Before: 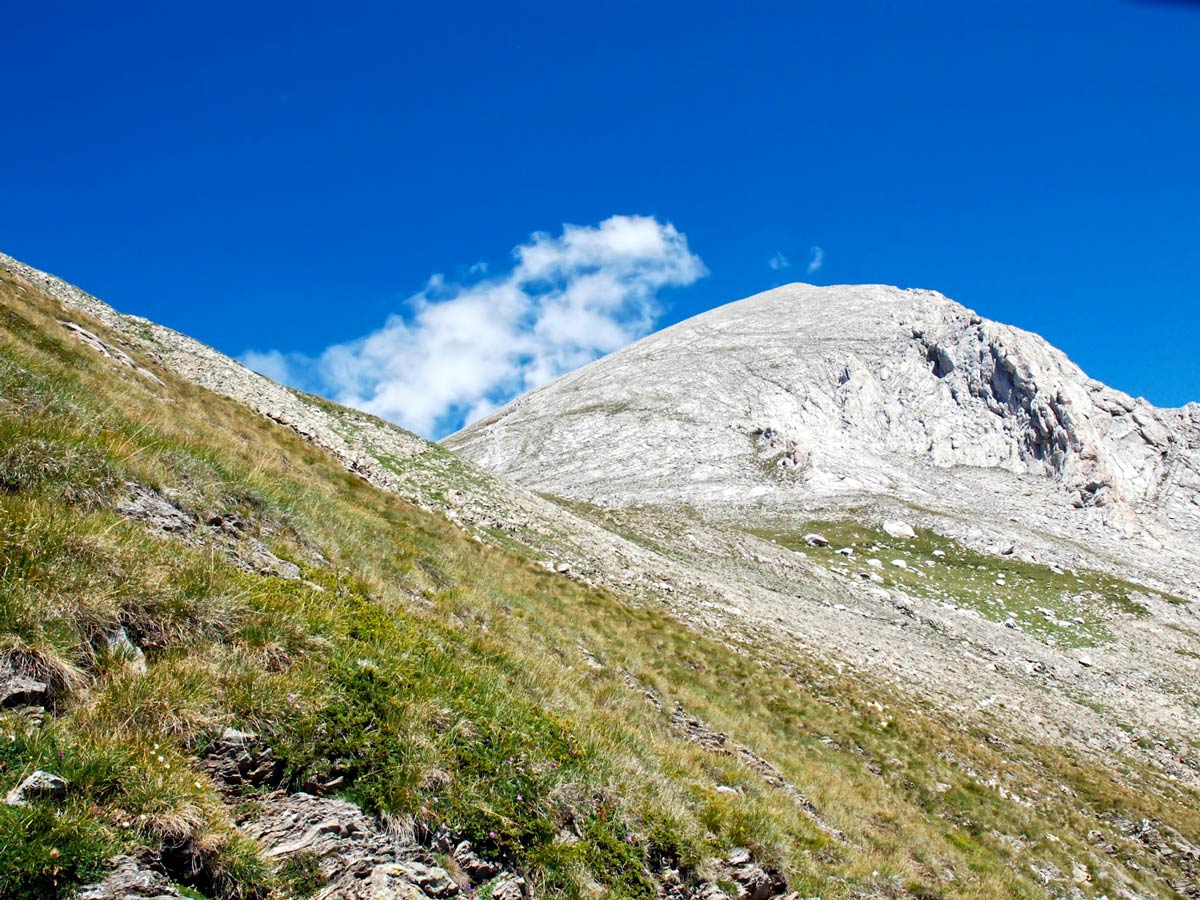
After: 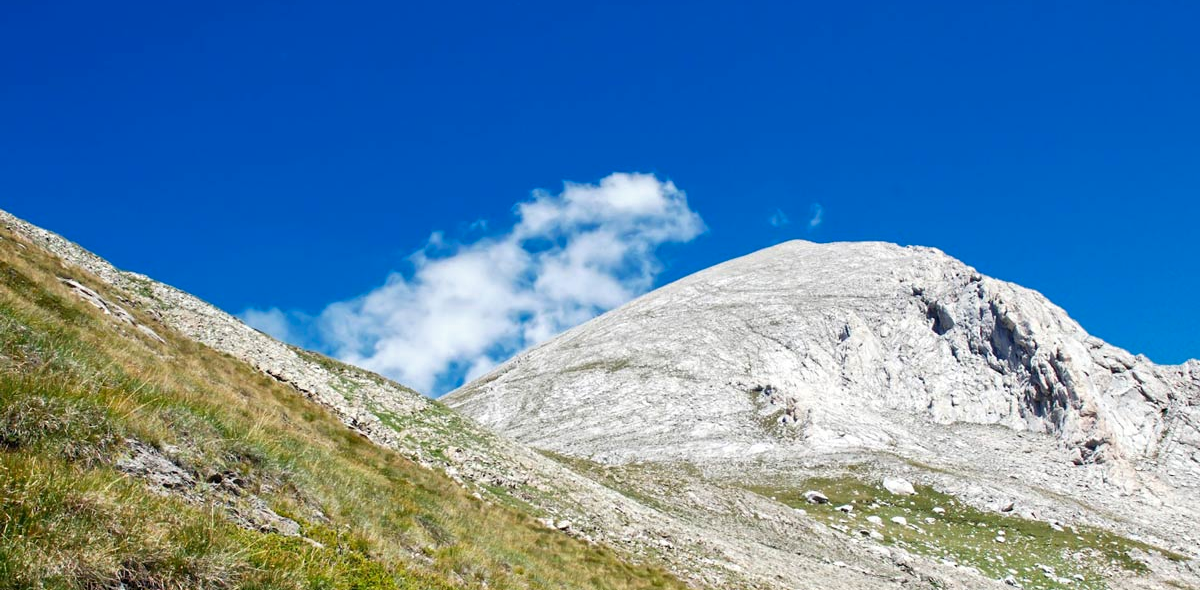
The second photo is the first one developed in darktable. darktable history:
color zones: curves: ch0 [(0, 0.5) (0.143, 0.5) (0.286, 0.5) (0.429, 0.495) (0.571, 0.437) (0.714, 0.44) (0.857, 0.496) (1, 0.5)]
crop and rotate: top 4.848%, bottom 29.503%
